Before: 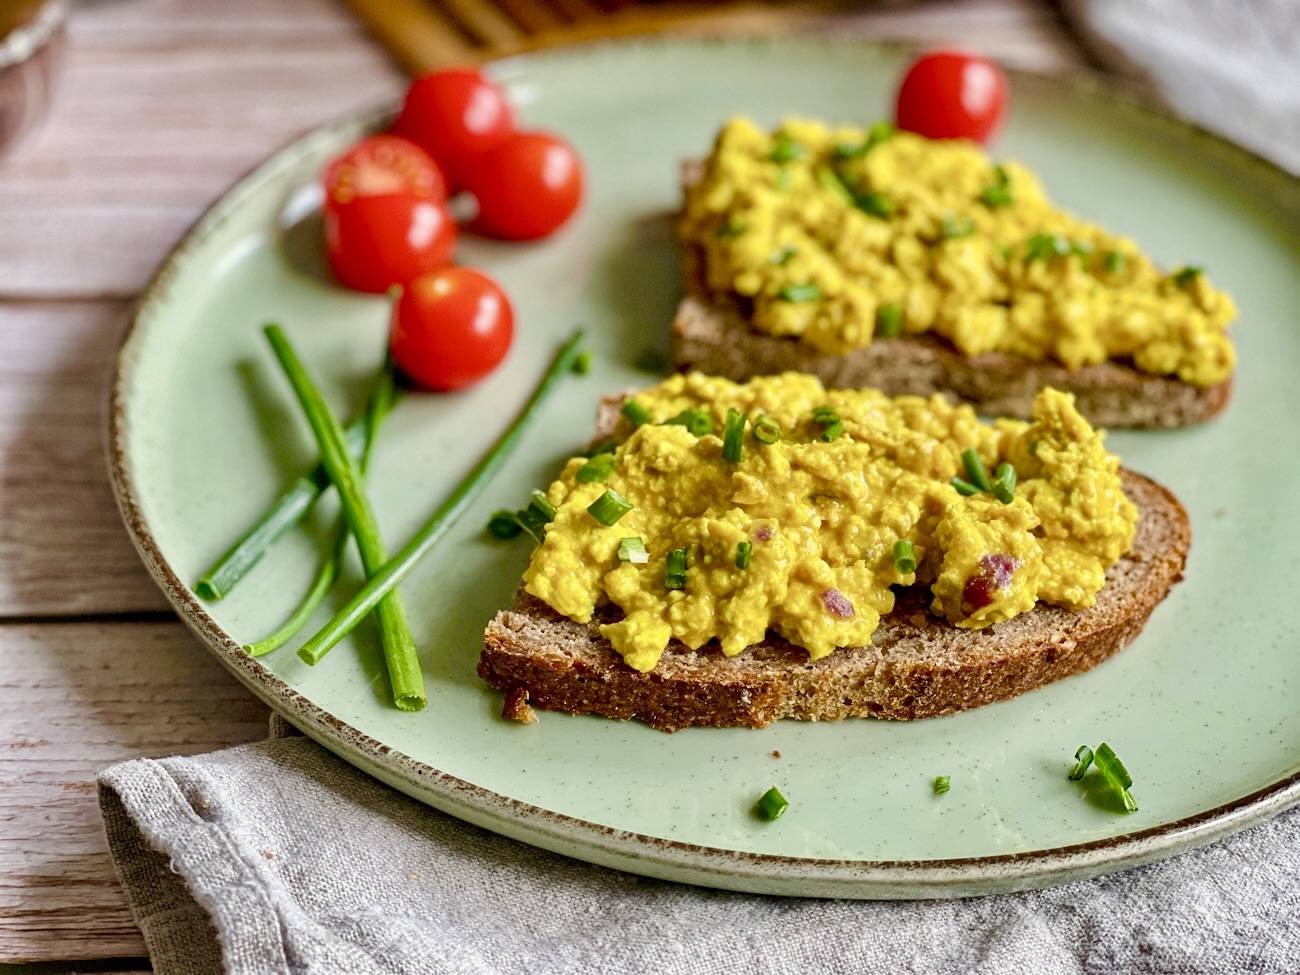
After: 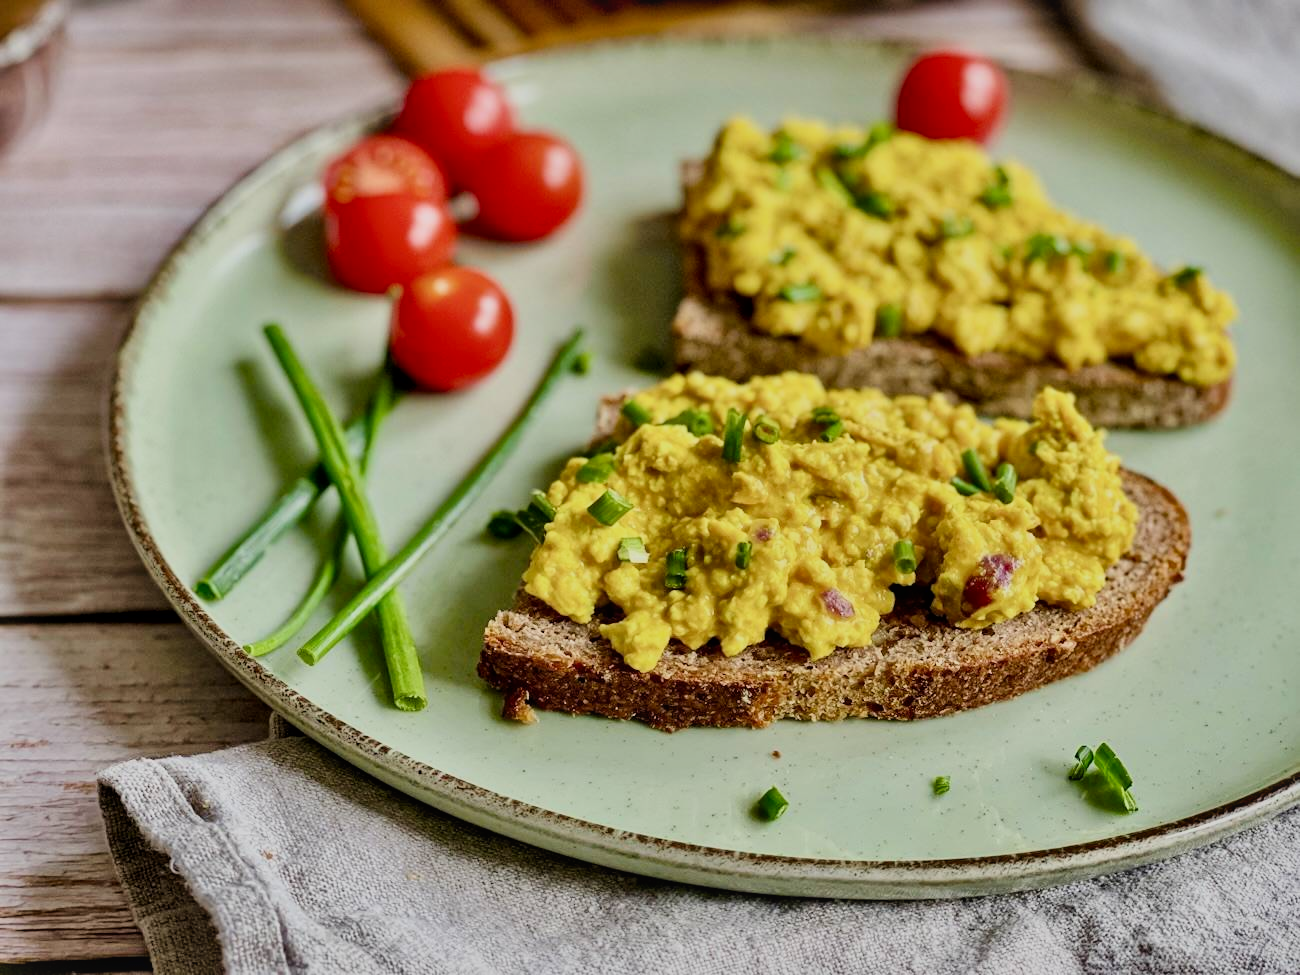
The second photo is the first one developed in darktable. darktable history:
contrast brightness saturation: contrast -0.11
white balance: emerald 1
local contrast: mode bilateral grid, contrast 25, coarseness 47, detail 151%, midtone range 0.2
filmic rgb: black relative exposure -7.48 EV, white relative exposure 4.83 EV, hardness 3.4, color science v6 (2022)
